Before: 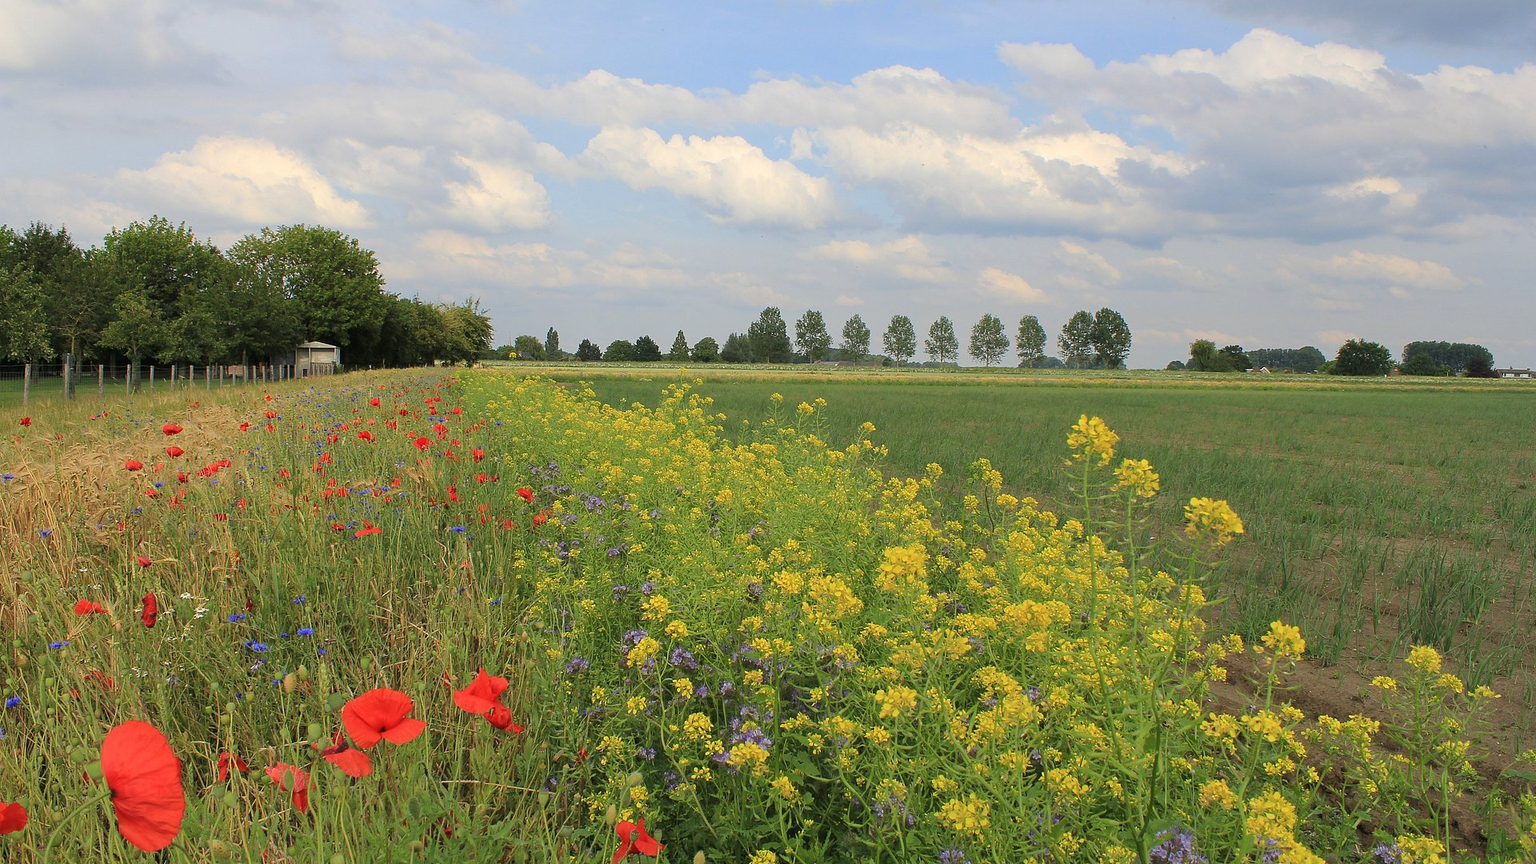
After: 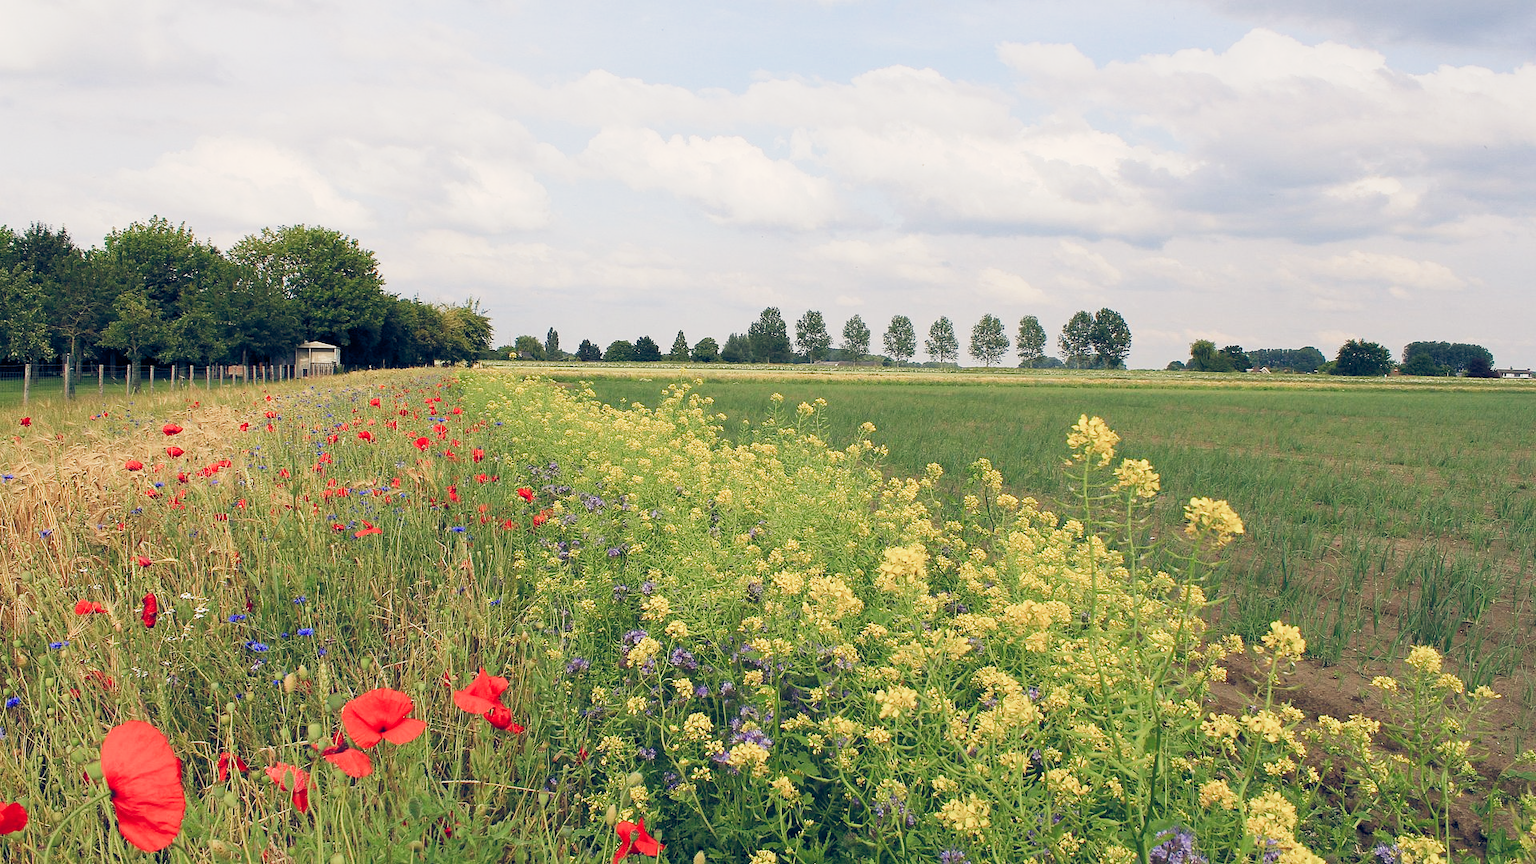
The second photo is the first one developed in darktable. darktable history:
base curve: curves: ch0 [(0, 0) (0.088, 0.125) (0.176, 0.251) (0.354, 0.501) (0.613, 0.749) (1, 0.877)], preserve colors none
color balance rgb: highlights gain › chroma 2.94%, highlights gain › hue 60.57°, global offset › chroma 0.25%, global offset › hue 256.52°, perceptual saturation grading › global saturation 20%, perceptual saturation grading › highlights -50%, perceptual saturation grading › shadows 30%, contrast 15%
